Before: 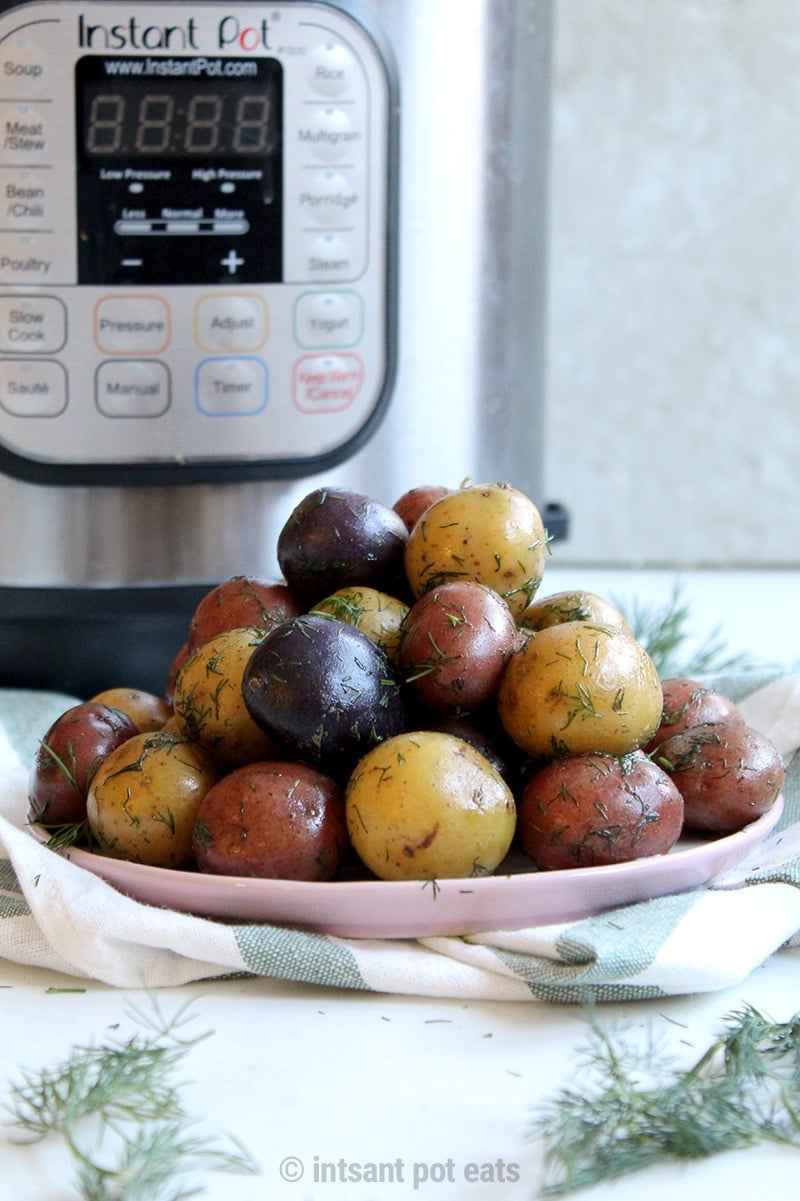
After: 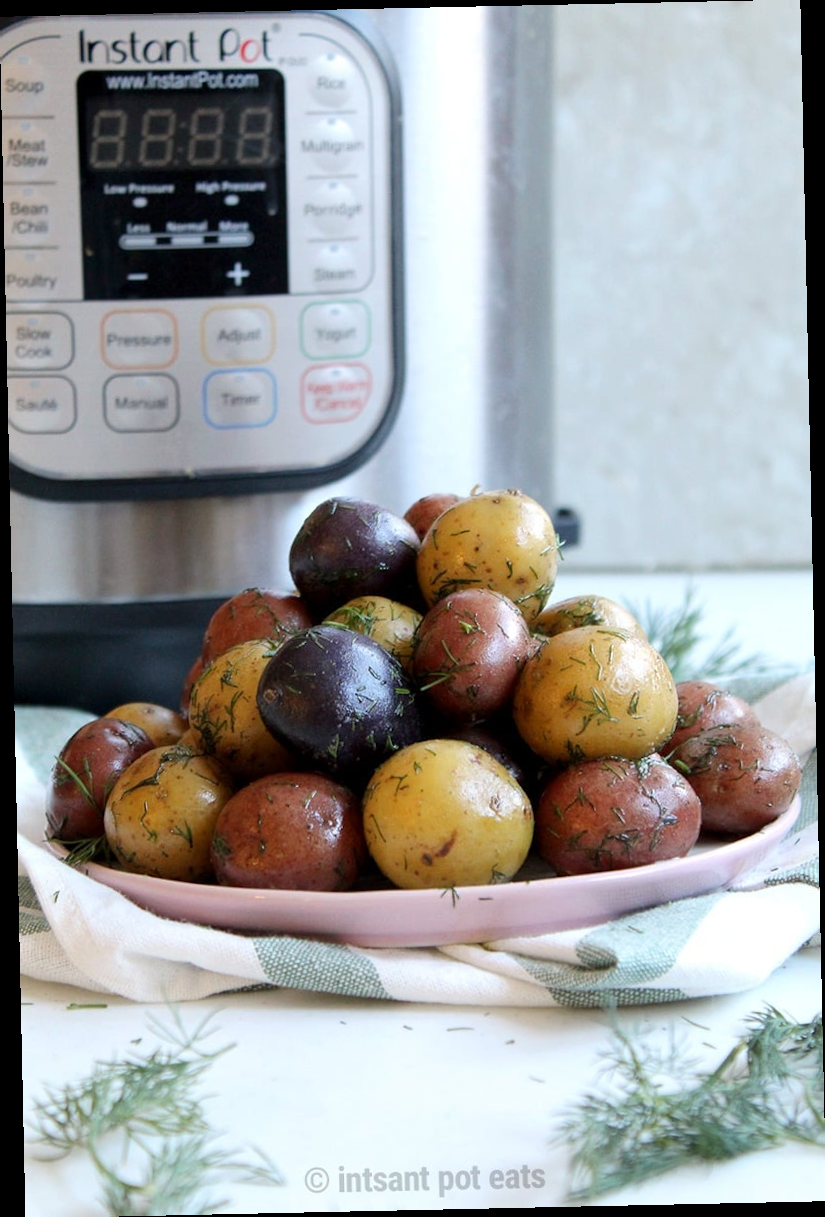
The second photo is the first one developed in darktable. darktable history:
crop: bottom 0.071%
rotate and perspective: rotation -1.24°, automatic cropping off
